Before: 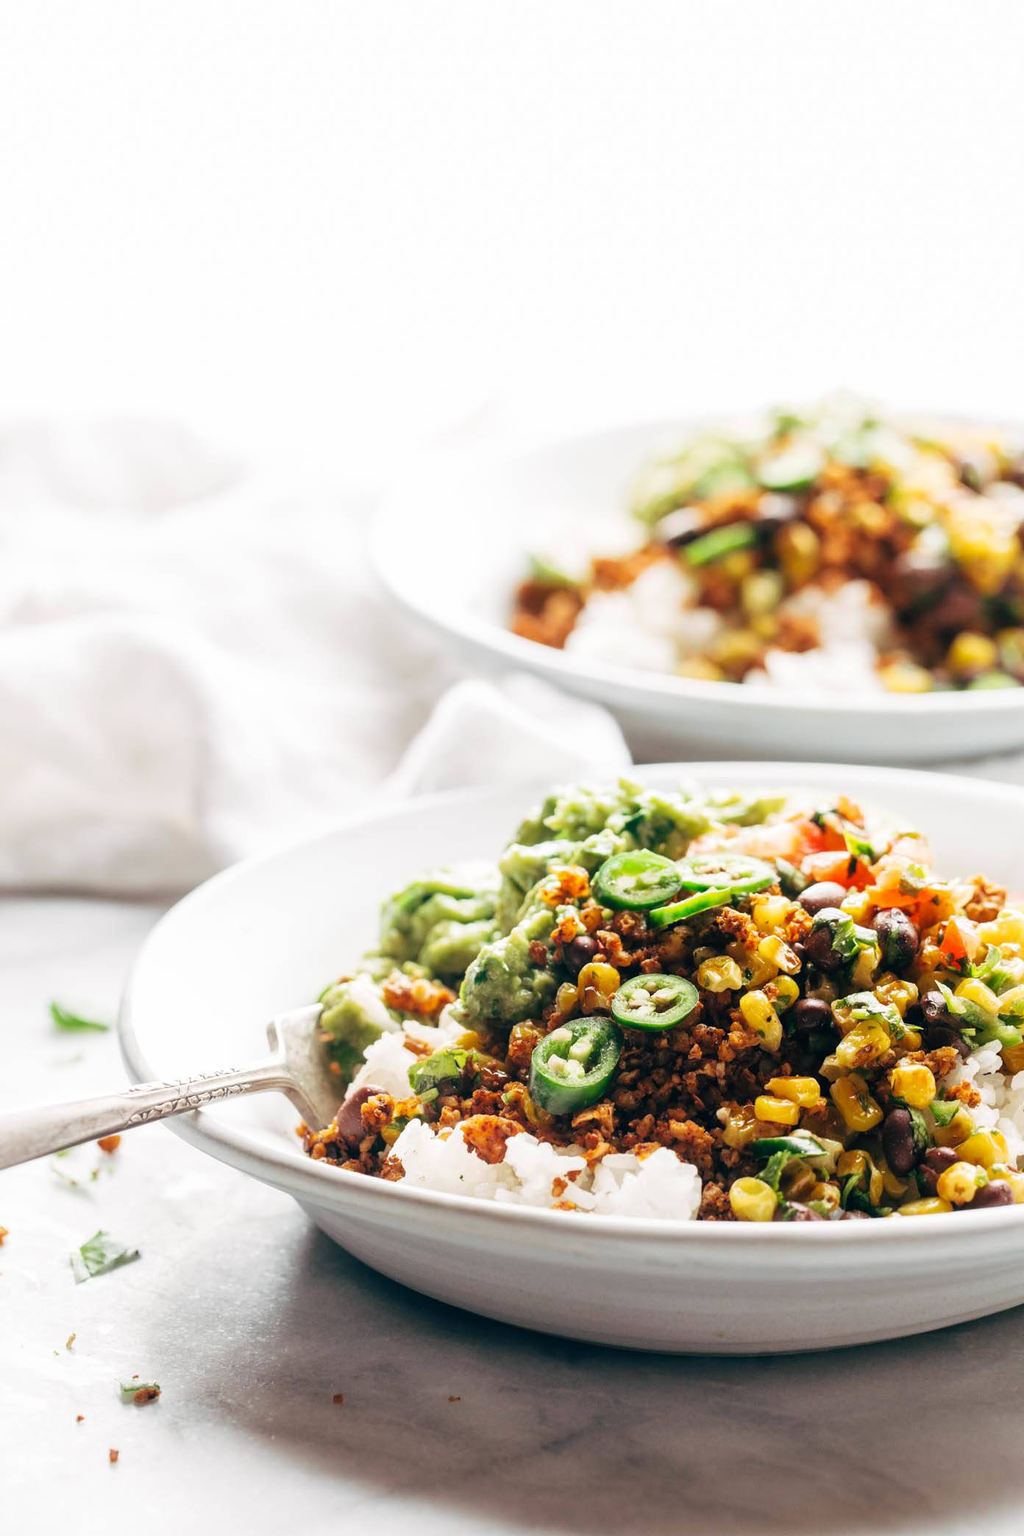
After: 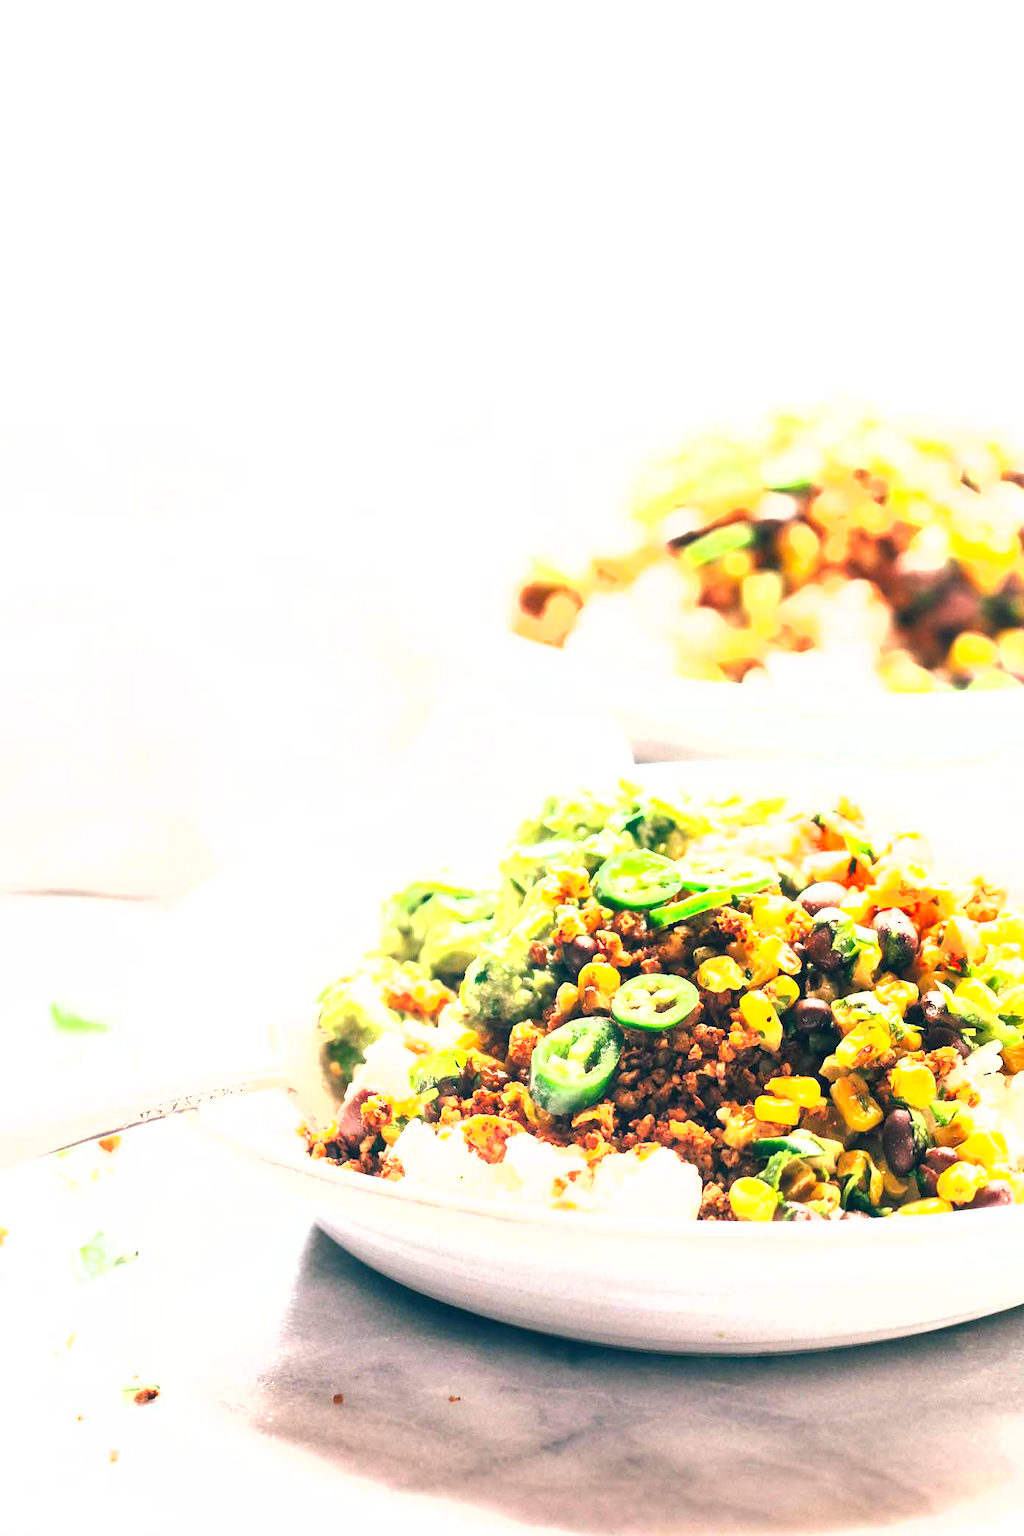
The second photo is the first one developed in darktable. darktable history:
exposure: exposure 2.016 EV, compensate highlight preservation false
shadows and highlights: shadows 36.9, highlights -26.82, soften with gaussian
